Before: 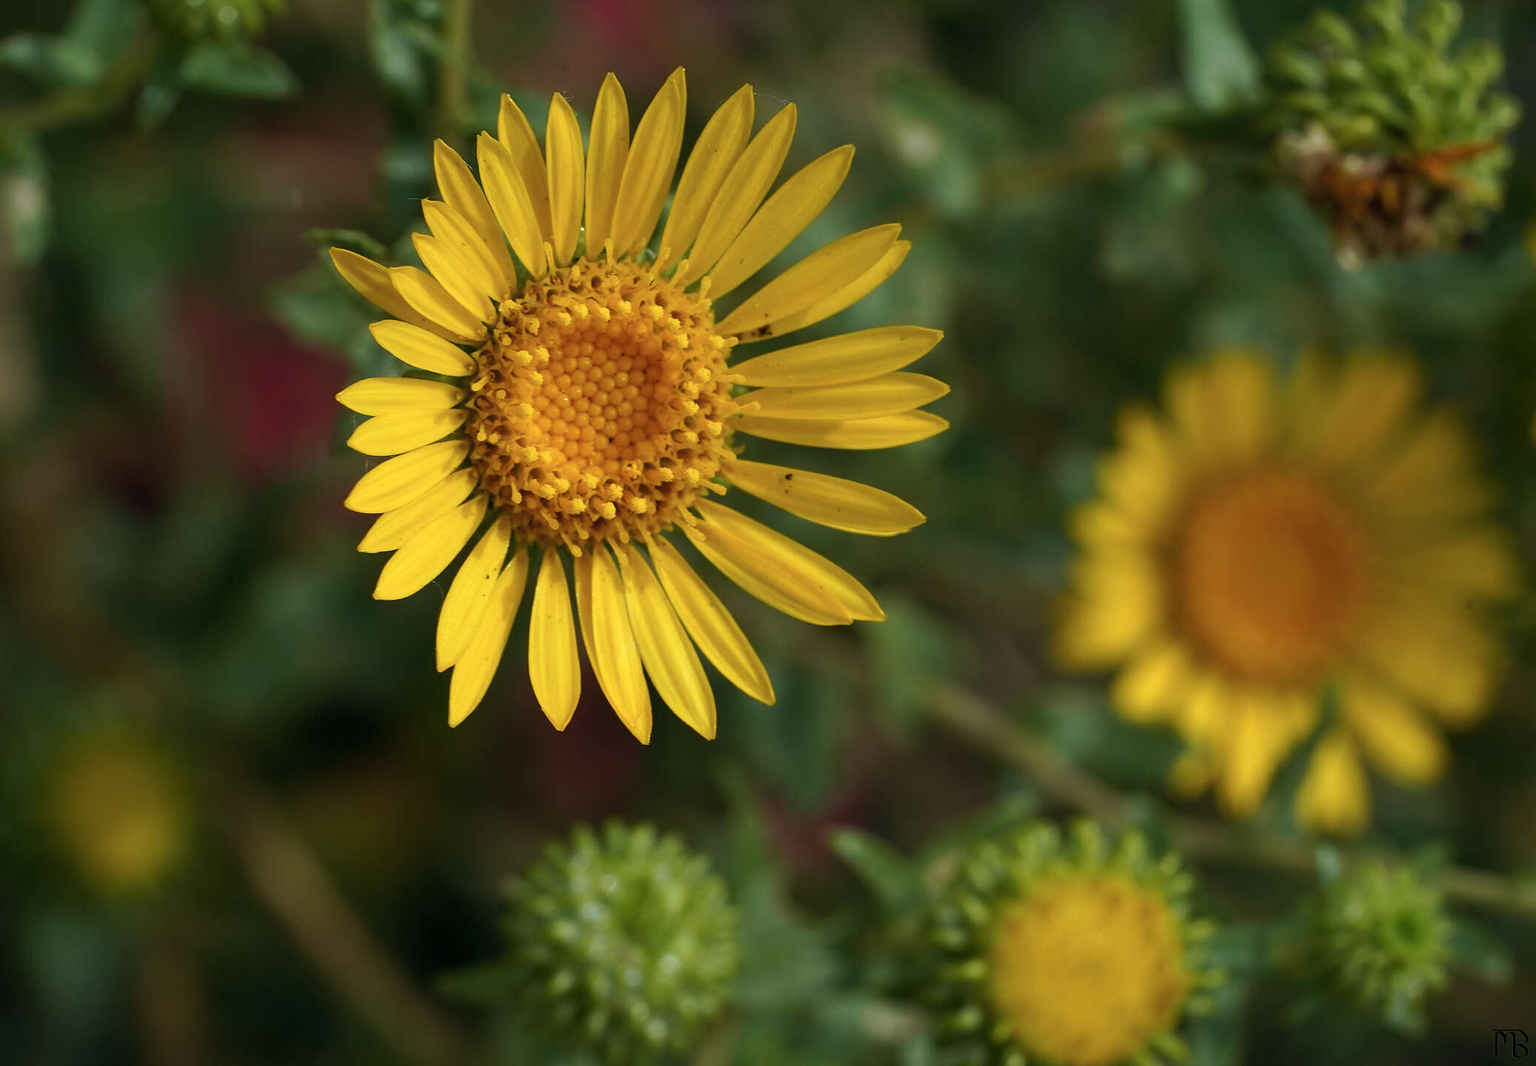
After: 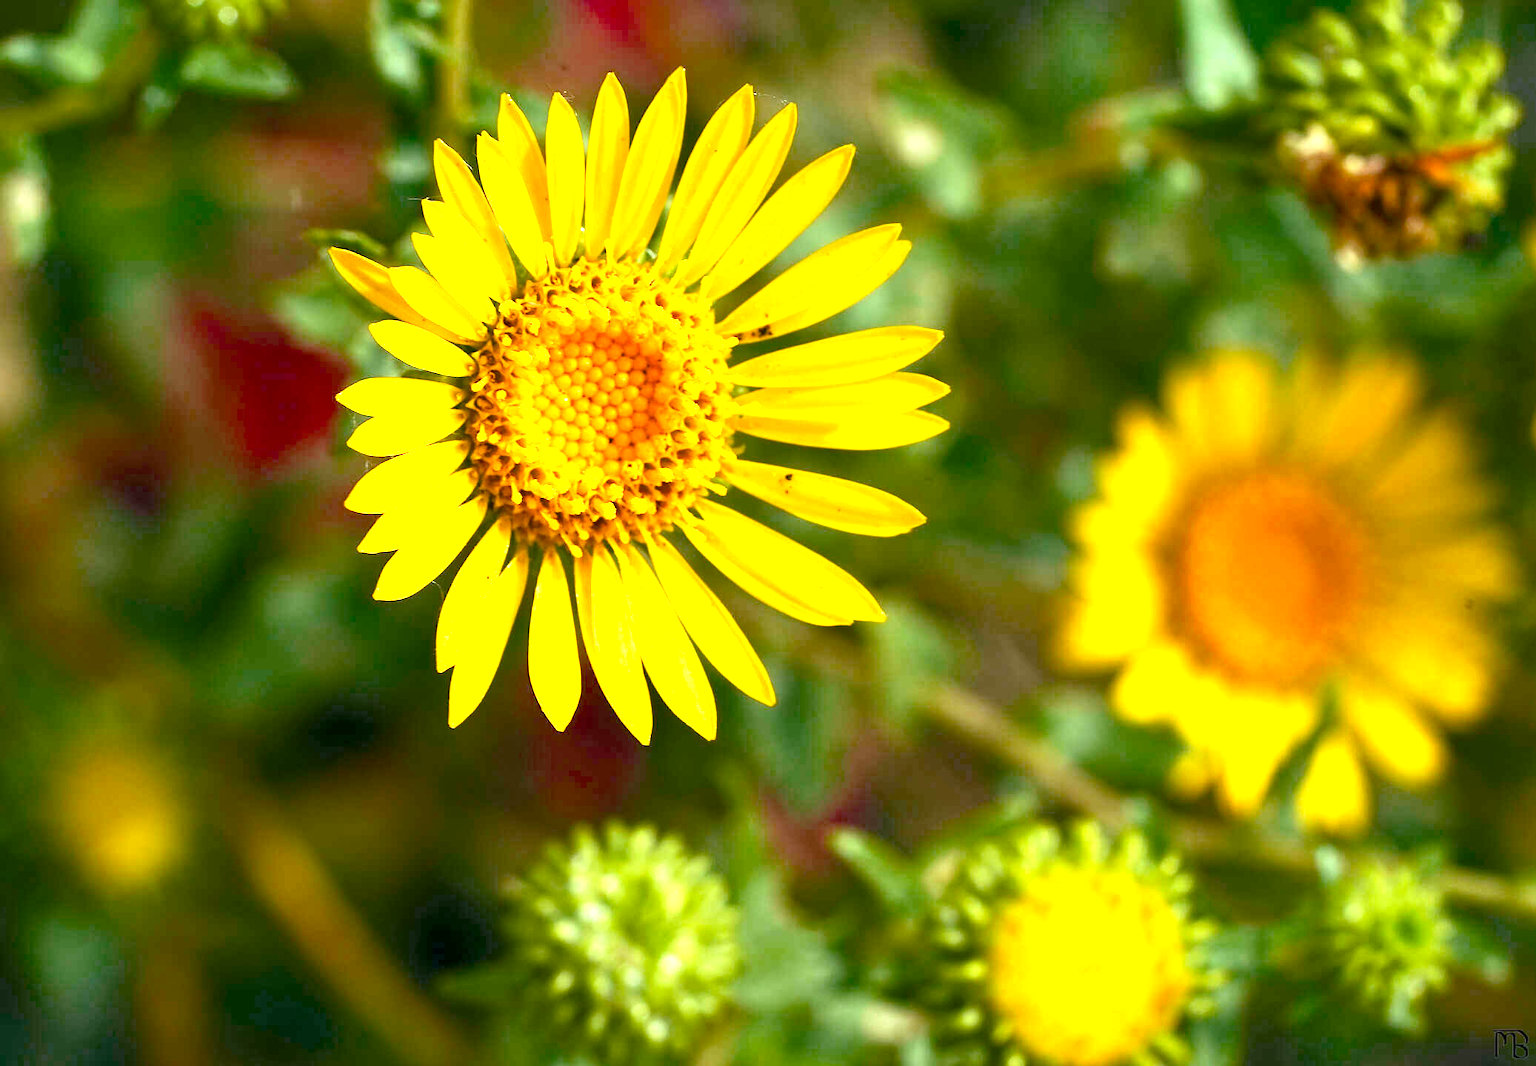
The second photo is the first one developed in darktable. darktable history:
color balance rgb: shadows lift › chroma 7.054%, shadows lift › hue 245.67°, power › chroma 1.026%, power › hue 27.54°, perceptual saturation grading › global saturation 27.531%, perceptual saturation grading › highlights -25.504%, perceptual saturation grading › shadows 25.043%, global vibrance 16.287%, saturation formula JzAzBz (2021)
levels: levels [0.016, 0.5, 0.996]
exposure: black level correction 0, exposure 1.959 EV, compensate highlight preservation false
